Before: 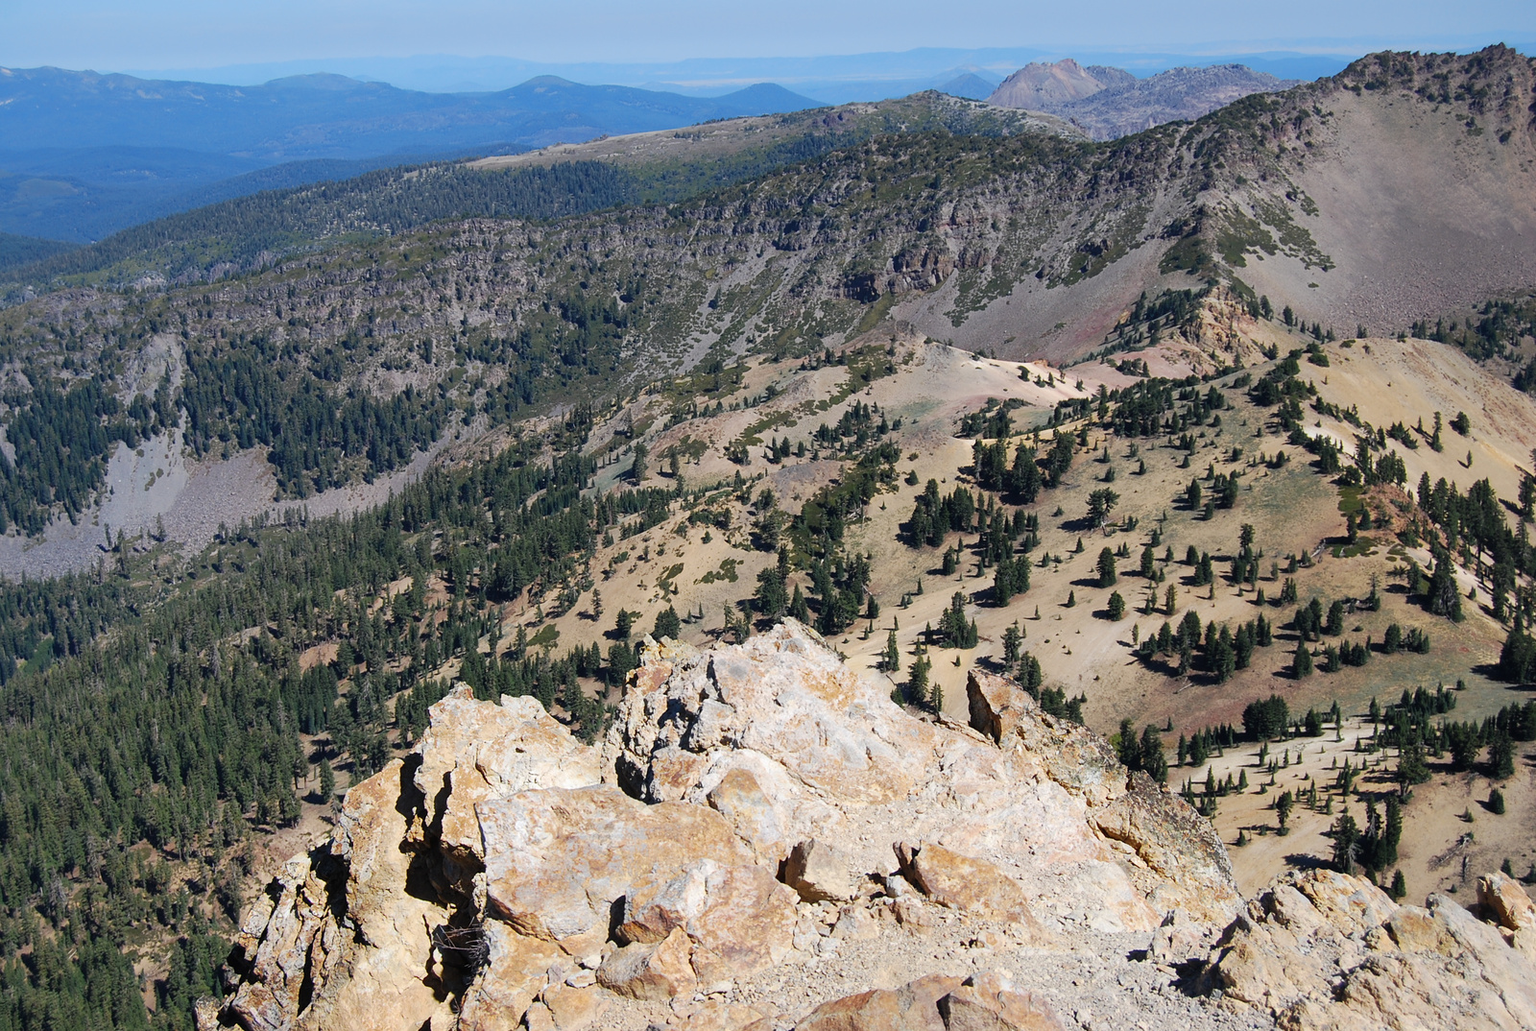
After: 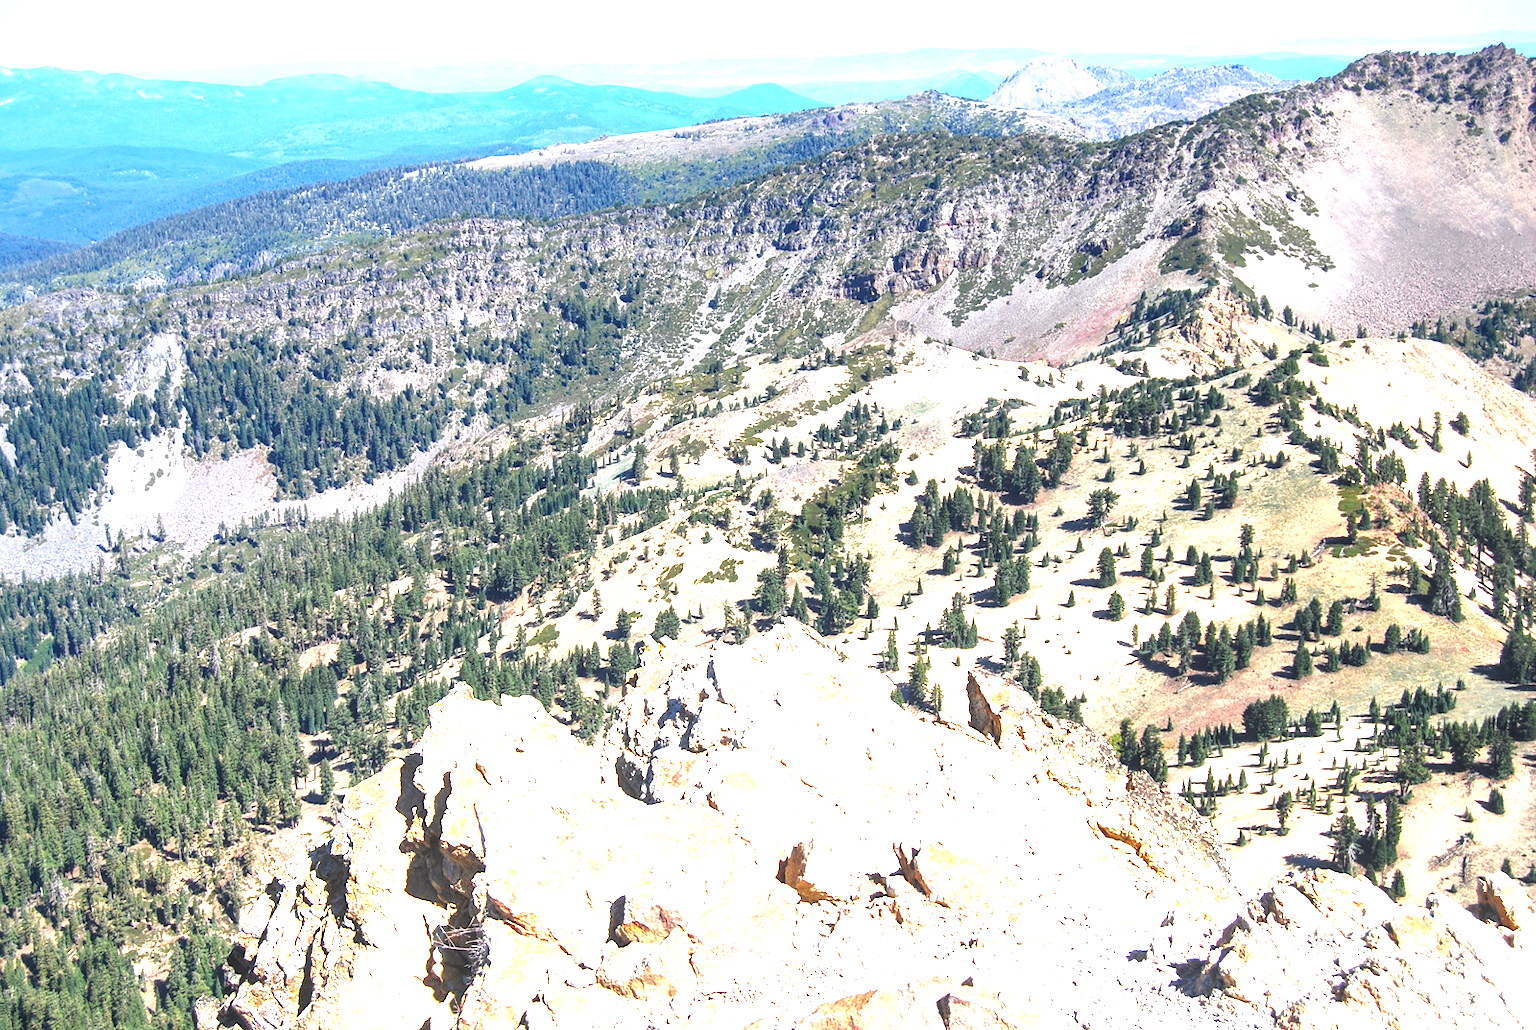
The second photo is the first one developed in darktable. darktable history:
color balance rgb: perceptual saturation grading › global saturation -0.132%, perceptual brilliance grading › global brilliance 24.842%, contrast -9.474%
crop: bottom 0.065%
exposure: black level correction 0, exposure 1.199 EV, compensate highlight preservation false
local contrast: on, module defaults
